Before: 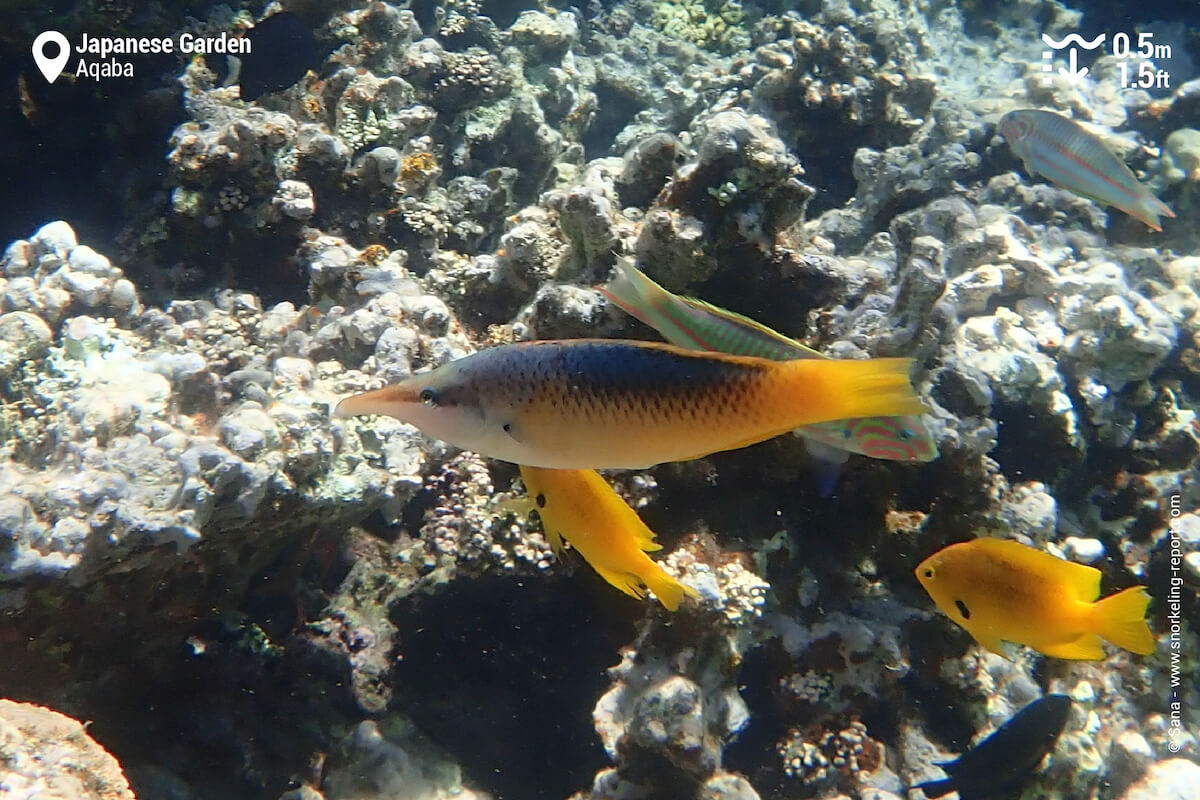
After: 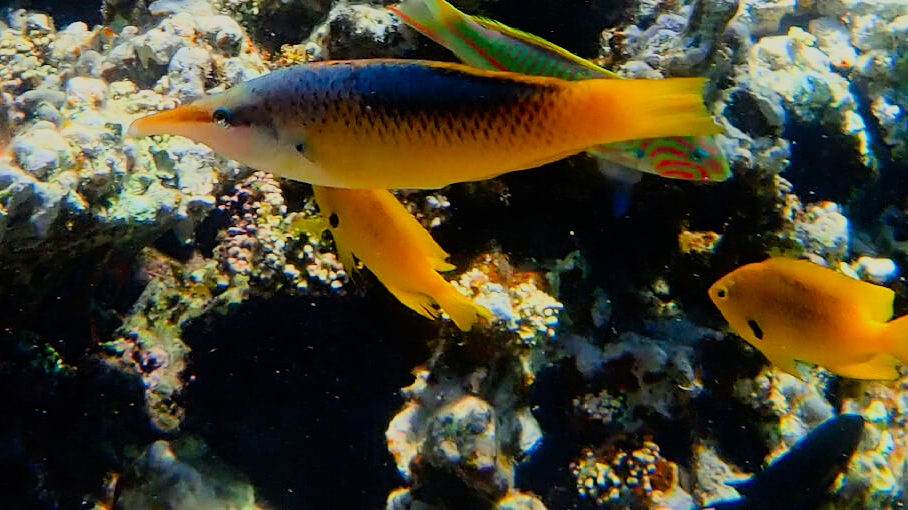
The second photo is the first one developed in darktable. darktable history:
contrast brightness saturation: brightness -0.02, saturation 0.35
crop and rotate: left 17.299%, top 35.115%, right 7.015%, bottom 1.024%
bloom: size 9%, threshold 100%, strength 7%
filmic rgb: black relative exposure -6.15 EV, white relative exposure 6.96 EV, hardness 2.23, color science v6 (2022)
color balance rgb: linear chroma grading › global chroma 9%, perceptual saturation grading › global saturation 36%, perceptual saturation grading › shadows 35%, perceptual brilliance grading › global brilliance 15%, perceptual brilliance grading › shadows -35%, global vibrance 15%
